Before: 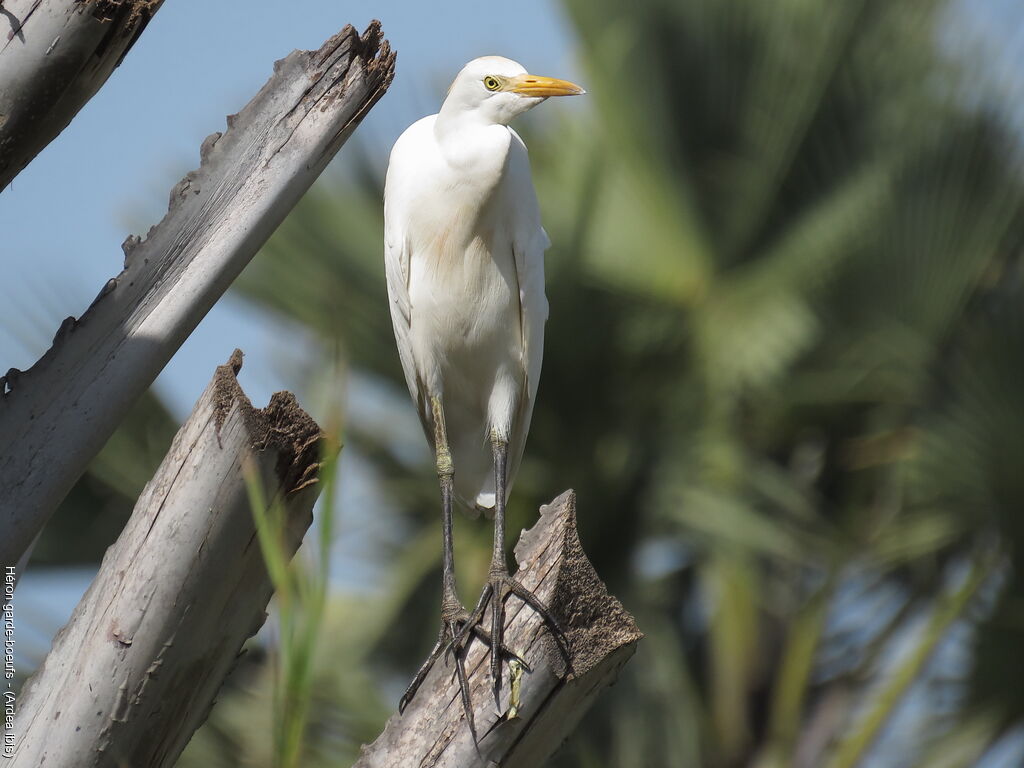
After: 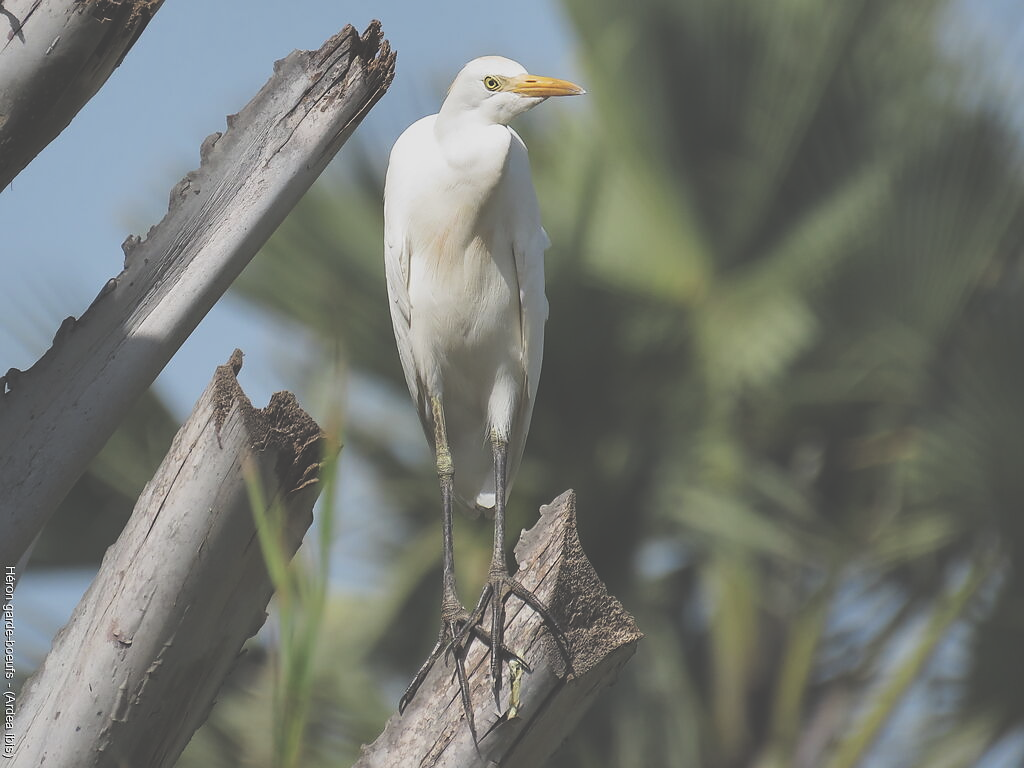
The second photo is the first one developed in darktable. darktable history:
exposure: black level correction -0.063, exposure -0.049 EV, compensate exposure bias true, compensate highlight preservation false
shadows and highlights: shadows 33.35, highlights -47.59, compress 49.89%, soften with gaussian
filmic rgb: middle gray luminance 9.48%, black relative exposure -10.65 EV, white relative exposure 3.43 EV, target black luminance 0%, hardness 5.96, latitude 59.54%, contrast 1.09, highlights saturation mix 5.53%, shadows ↔ highlights balance 29.33%, iterations of high-quality reconstruction 0
sharpen: radius 0.987
